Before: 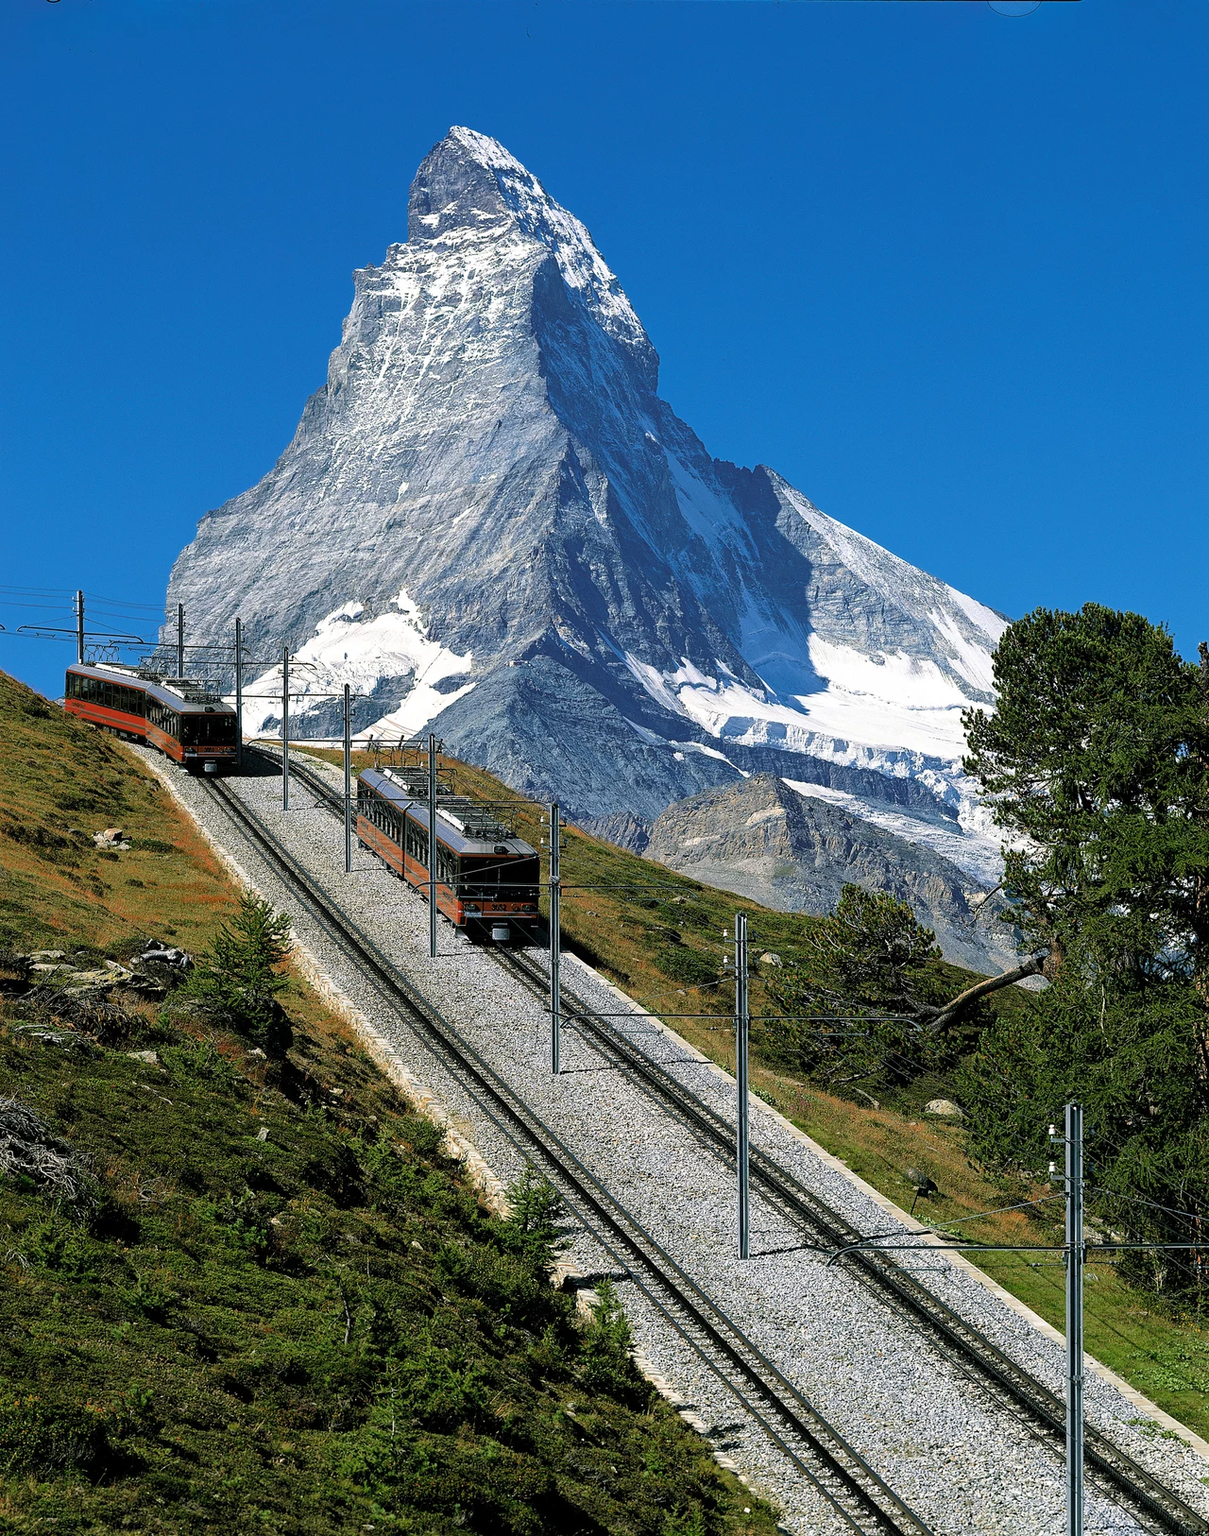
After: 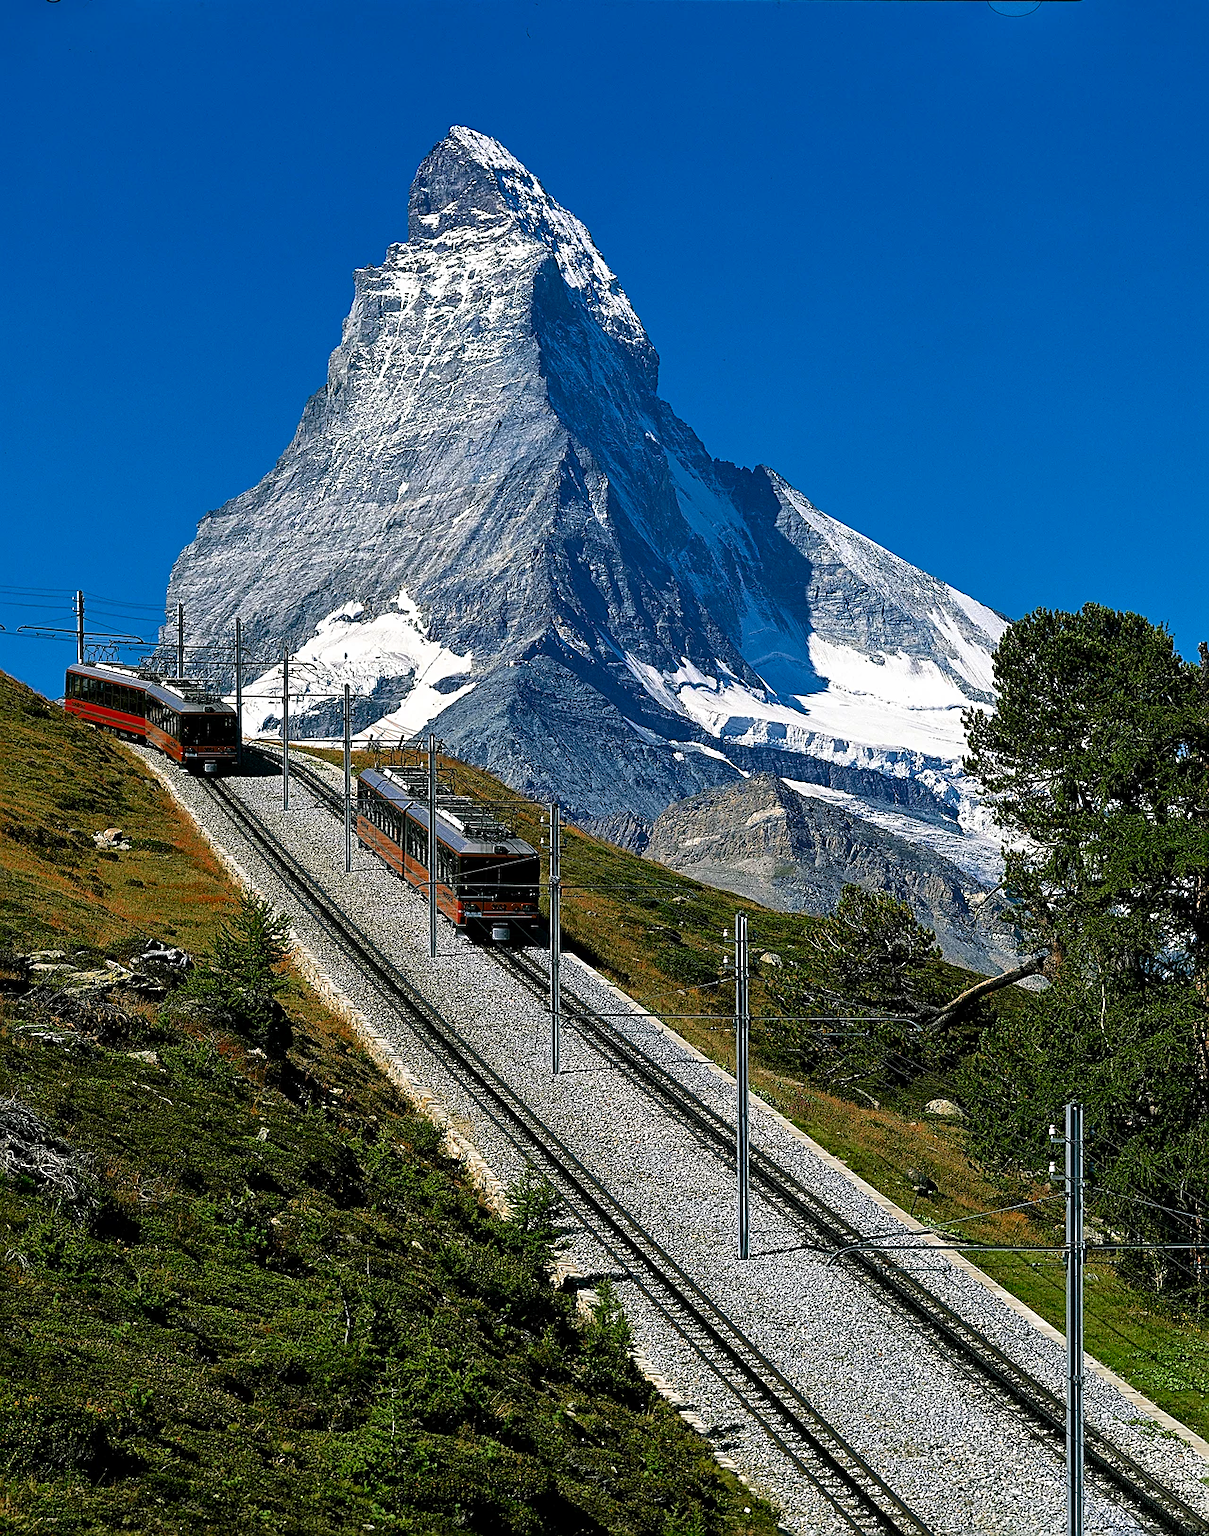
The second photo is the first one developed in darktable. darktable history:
sharpen: on, module defaults
contrast brightness saturation: contrast 0.07, brightness -0.14, saturation 0.11
shadows and highlights: shadows 30.63, highlights -63.22, shadows color adjustment 98%, highlights color adjustment 58.61%, soften with gaussian
rgb levels: preserve colors max RGB
